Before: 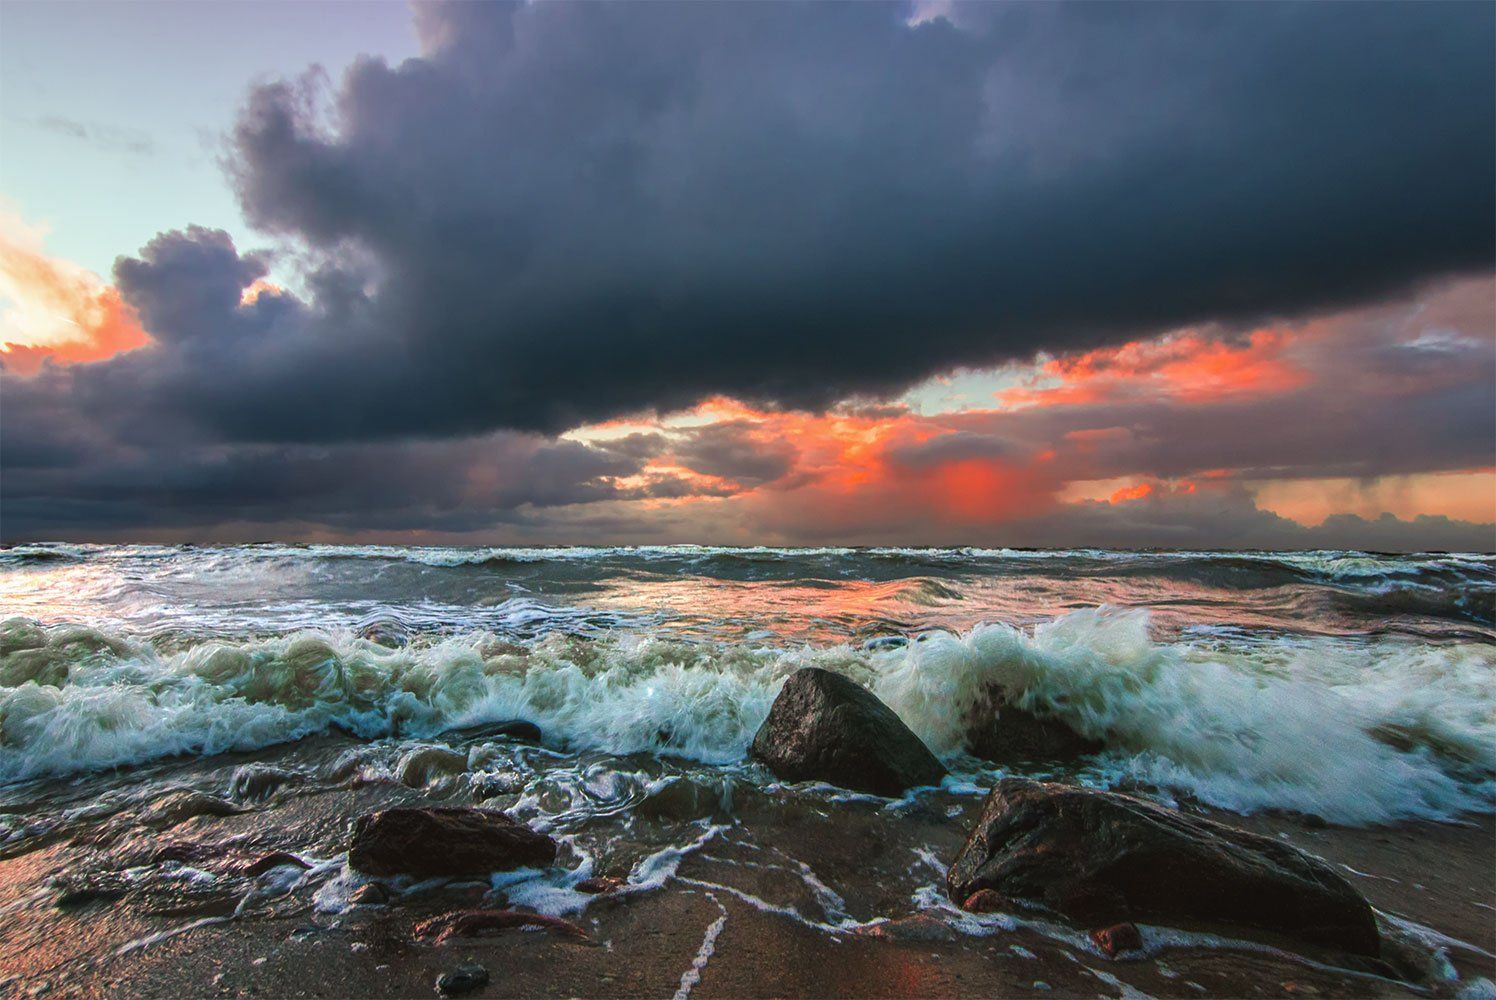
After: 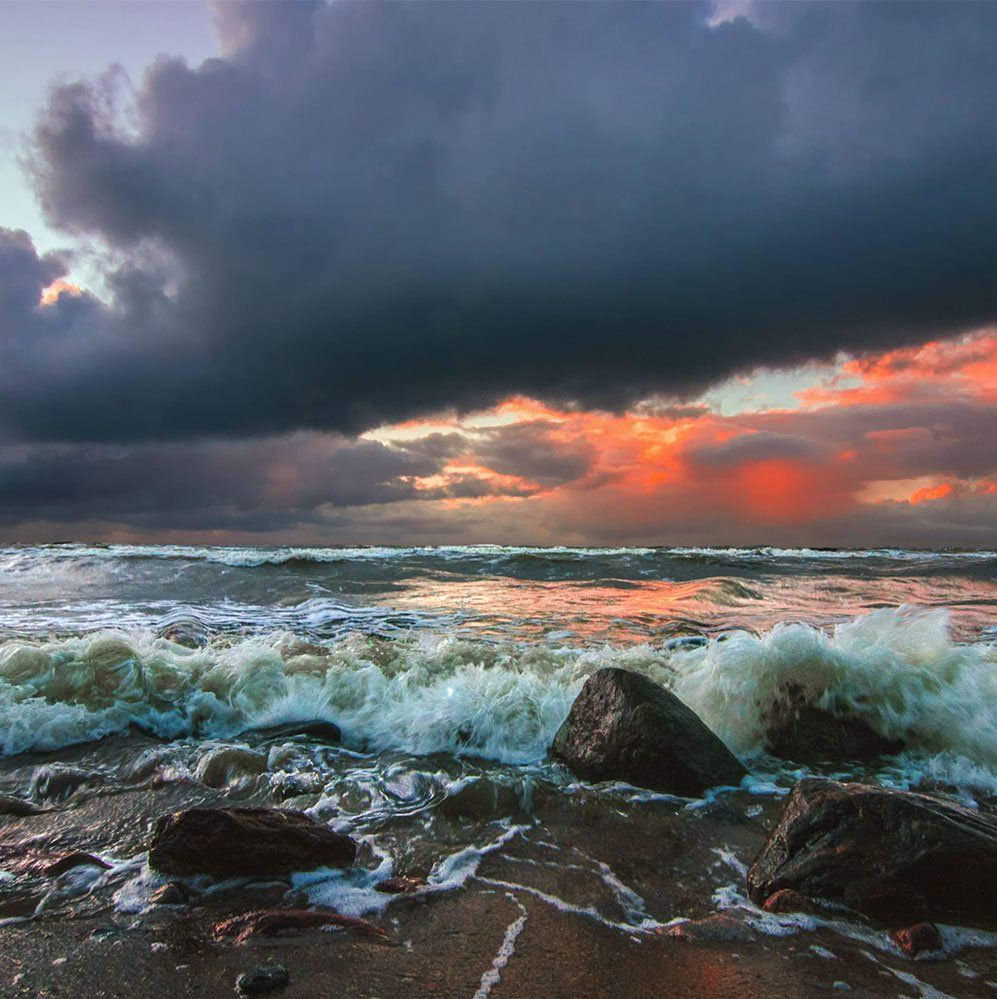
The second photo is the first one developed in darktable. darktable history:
crop and rotate: left 13.4%, right 19.951%
